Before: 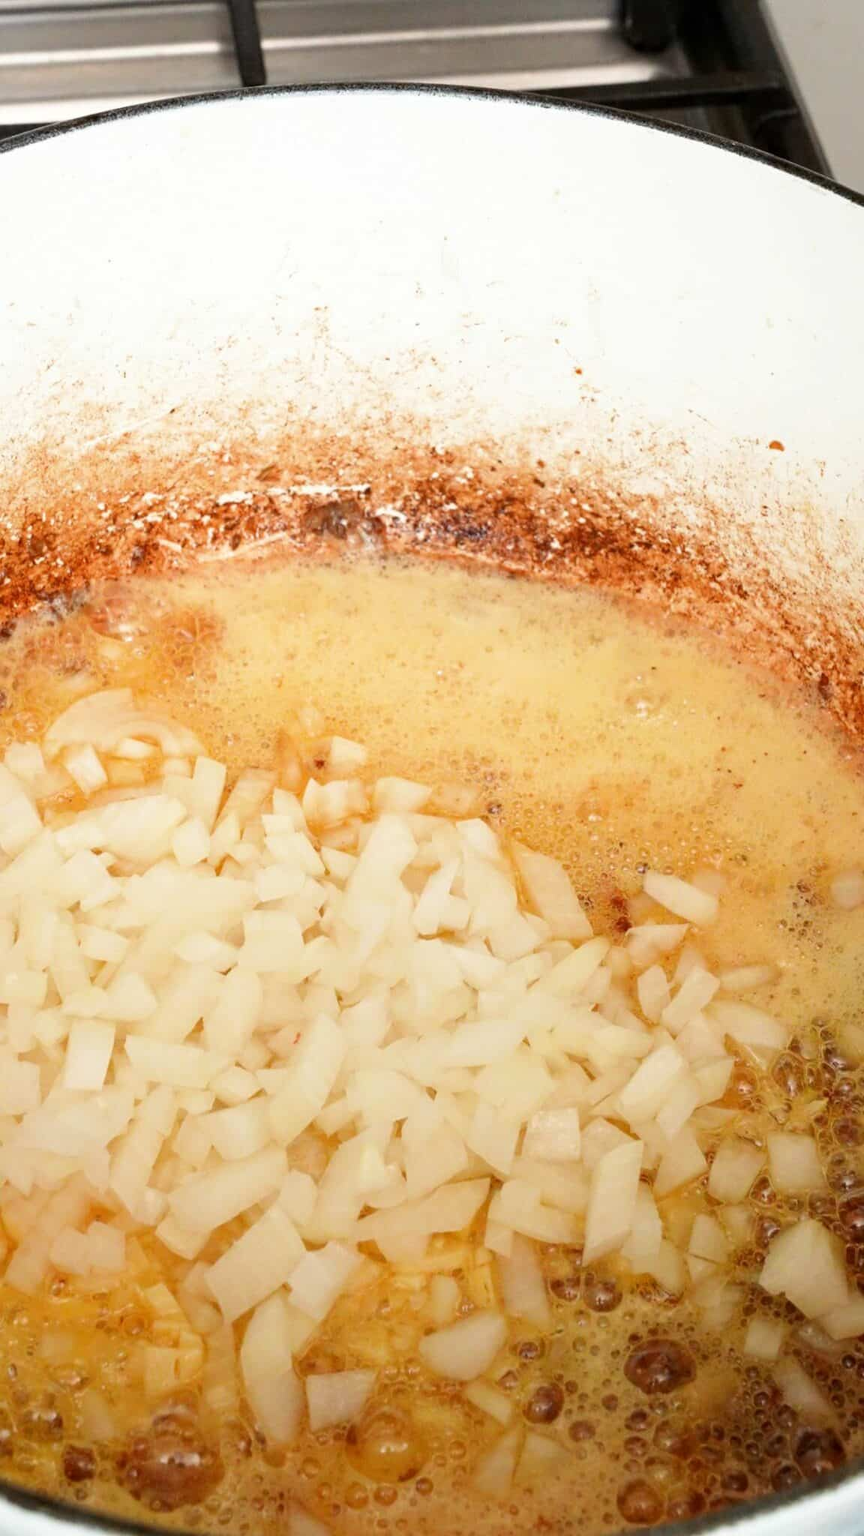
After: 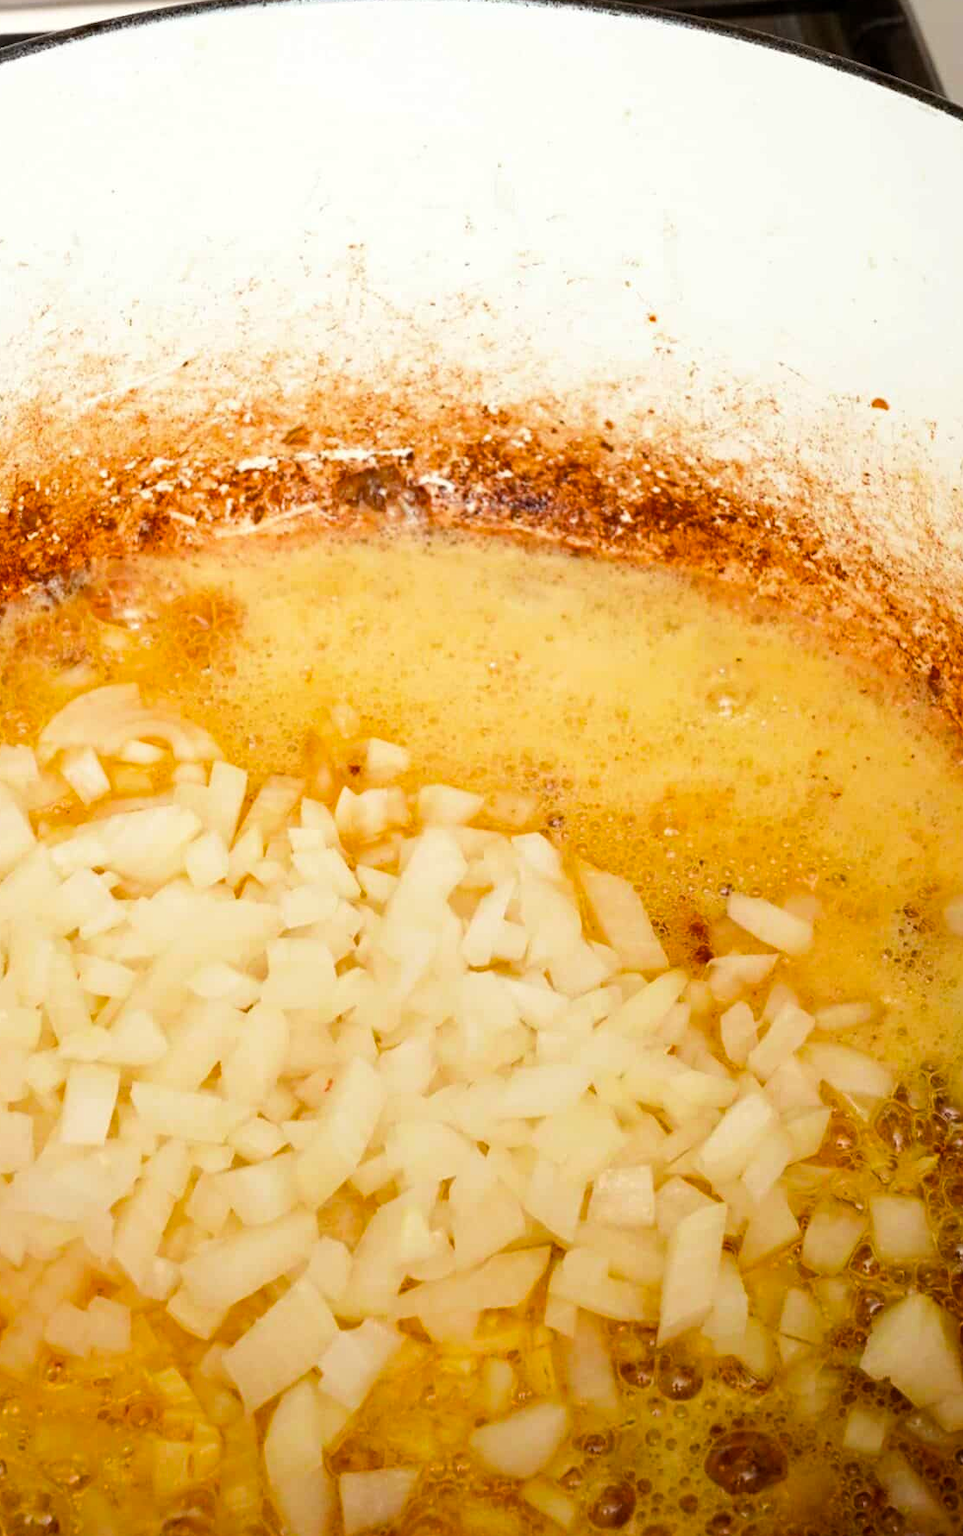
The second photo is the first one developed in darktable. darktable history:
crop: left 1.351%, top 6.198%, right 1.679%, bottom 6.833%
tone curve: curves: ch0 [(0, 0) (0.003, 0.003) (0.011, 0.011) (0.025, 0.024) (0.044, 0.043) (0.069, 0.068) (0.1, 0.097) (0.136, 0.133) (0.177, 0.173) (0.224, 0.219) (0.277, 0.27) (0.335, 0.327) (0.399, 0.39) (0.468, 0.457) (0.543, 0.545) (0.623, 0.625) (0.709, 0.71) (0.801, 0.801) (0.898, 0.898) (1, 1)], color space Lab, independent channels, preserve colors none
exposure: compensate exposure bias true, compensate highlight preservation false
color balance rgb: power › luminance -3.952%, power › chroma 0.547%, power › hue 38.06°, perceptual saturation grading › global saturation 29.723%
